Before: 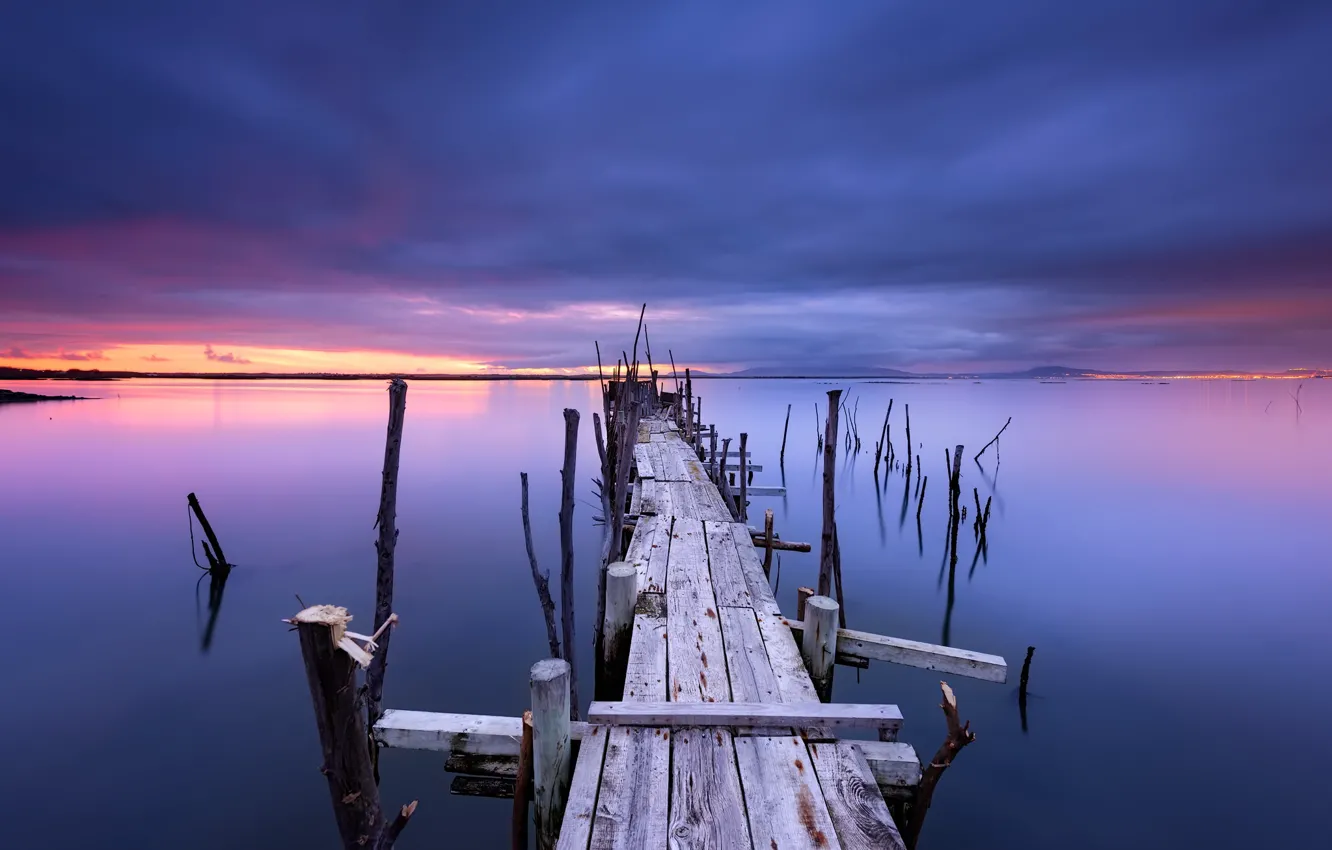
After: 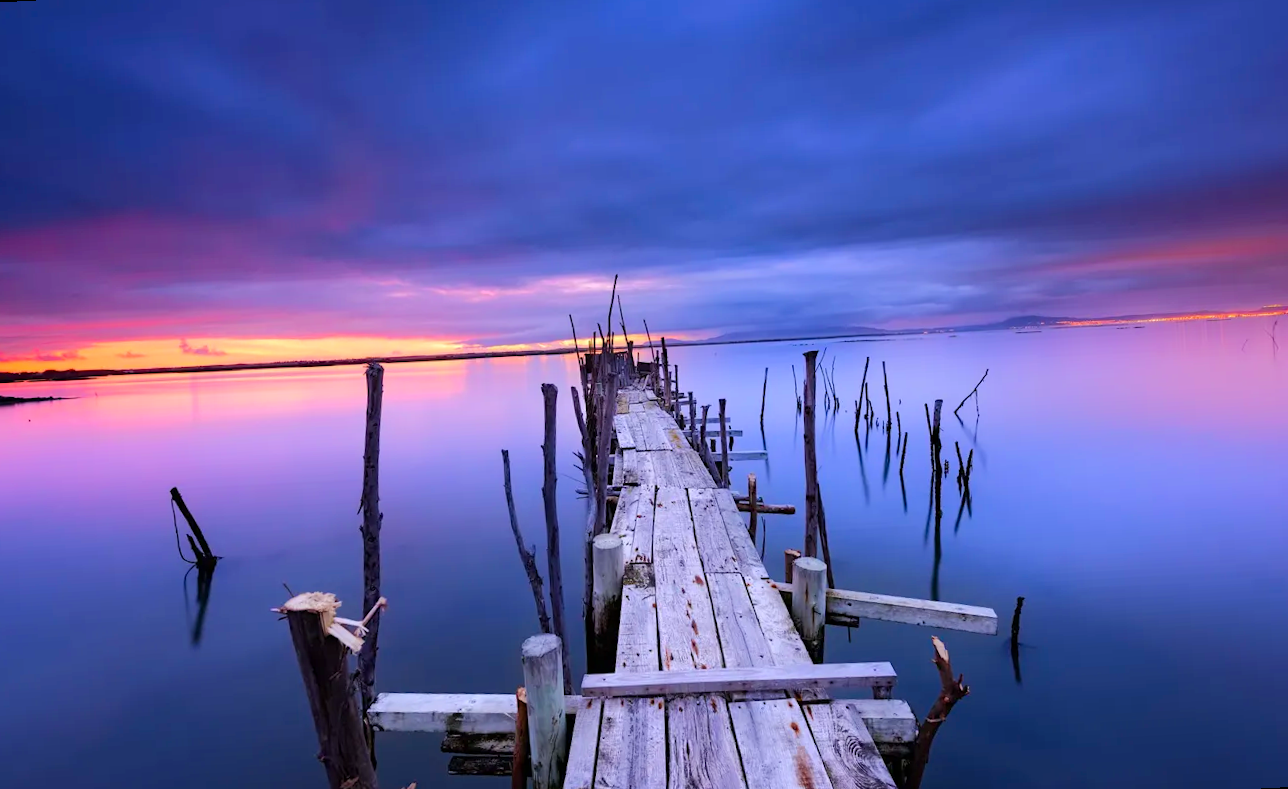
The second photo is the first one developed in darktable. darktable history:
color balance rgb: perceptual saturation grading › global saturation 25%, perceptual brilliance grading › mid-tones 10%, perceptual brilliance grading › shadows 15%, global vibrance 20%
rotate and perspective: rotation -3°, crop left 0.031, crop right 0.968, crop top 0.07, crop bottom 0.93
